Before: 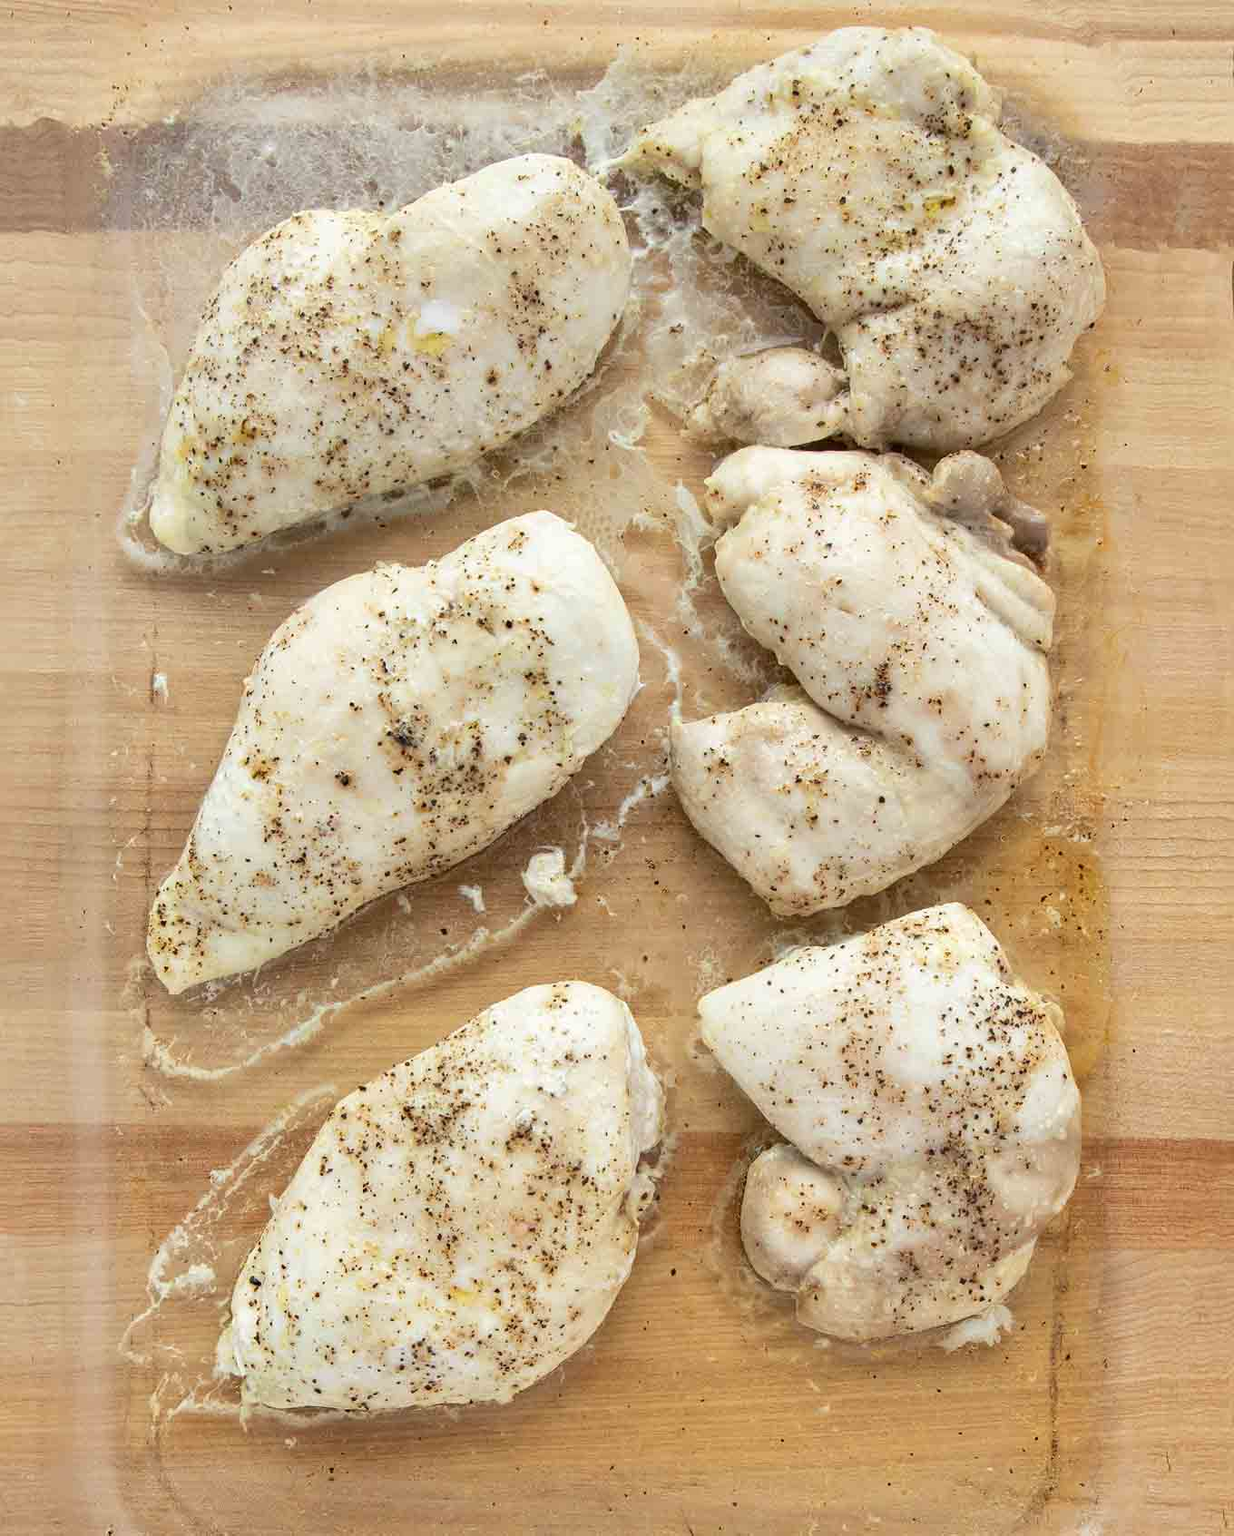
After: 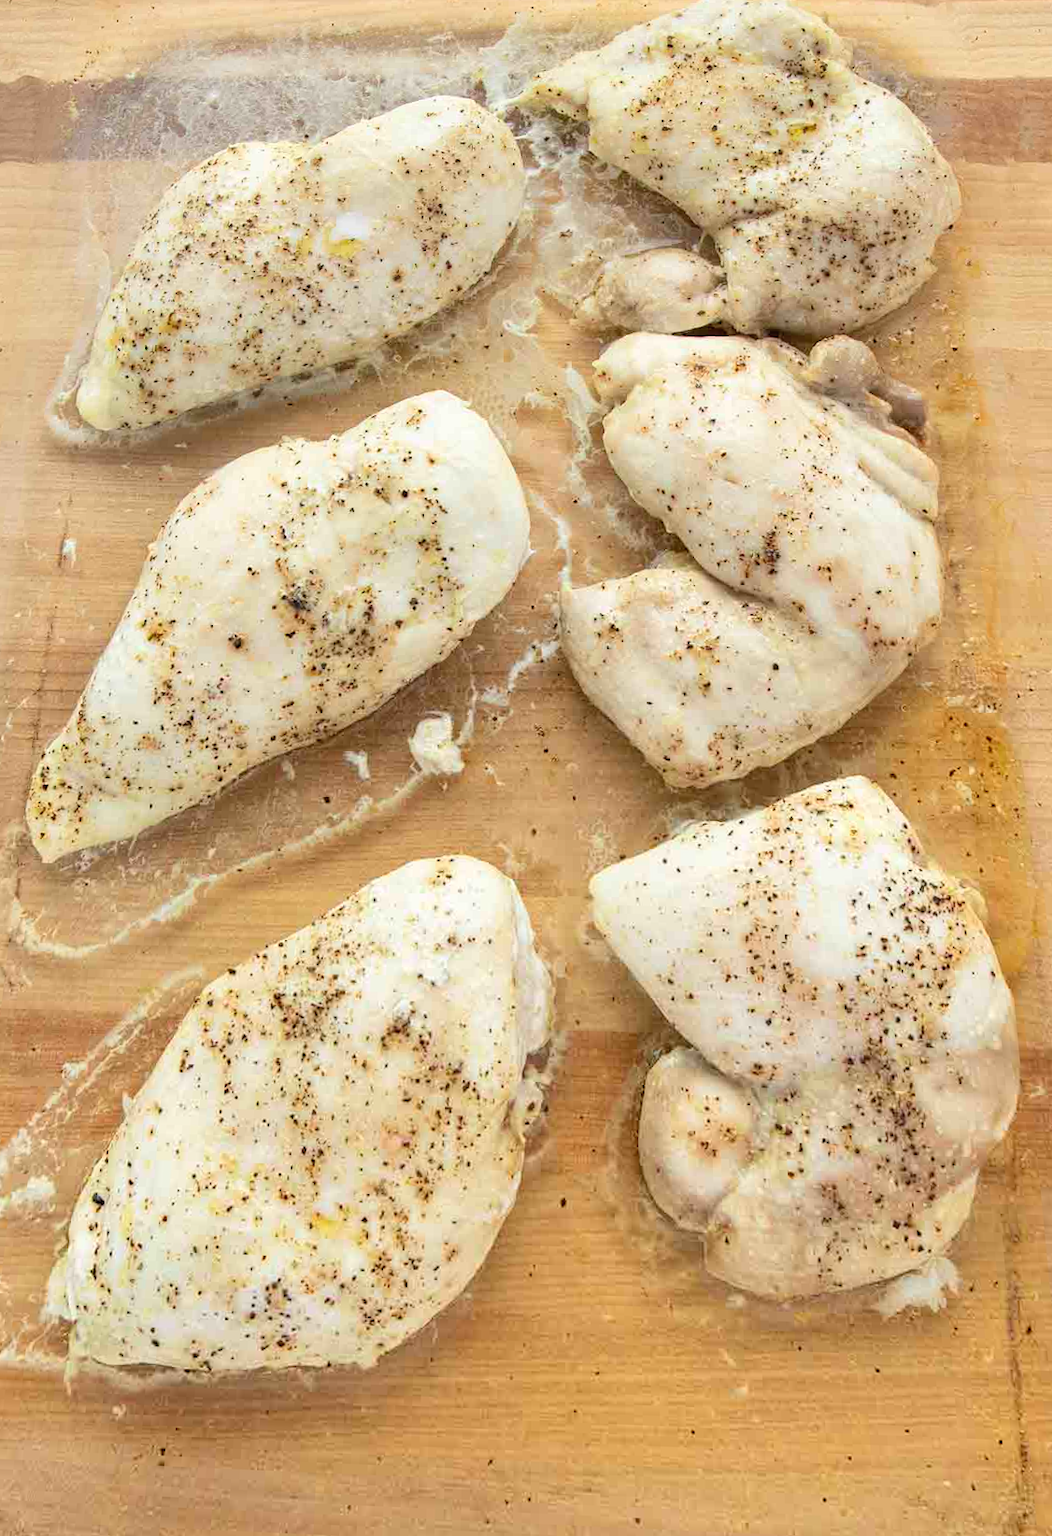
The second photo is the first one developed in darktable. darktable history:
contrast brightness saturation: contrast 0.07, brightness 0.08, saturation 0.18
rotate and perspective: rotation 0.72°, lens shift (vertical) -0.352, lens shift (horizontal) -0.051, crop left 0.152, crop right 0.859, crop top 0.019, crop bottom 0.964
